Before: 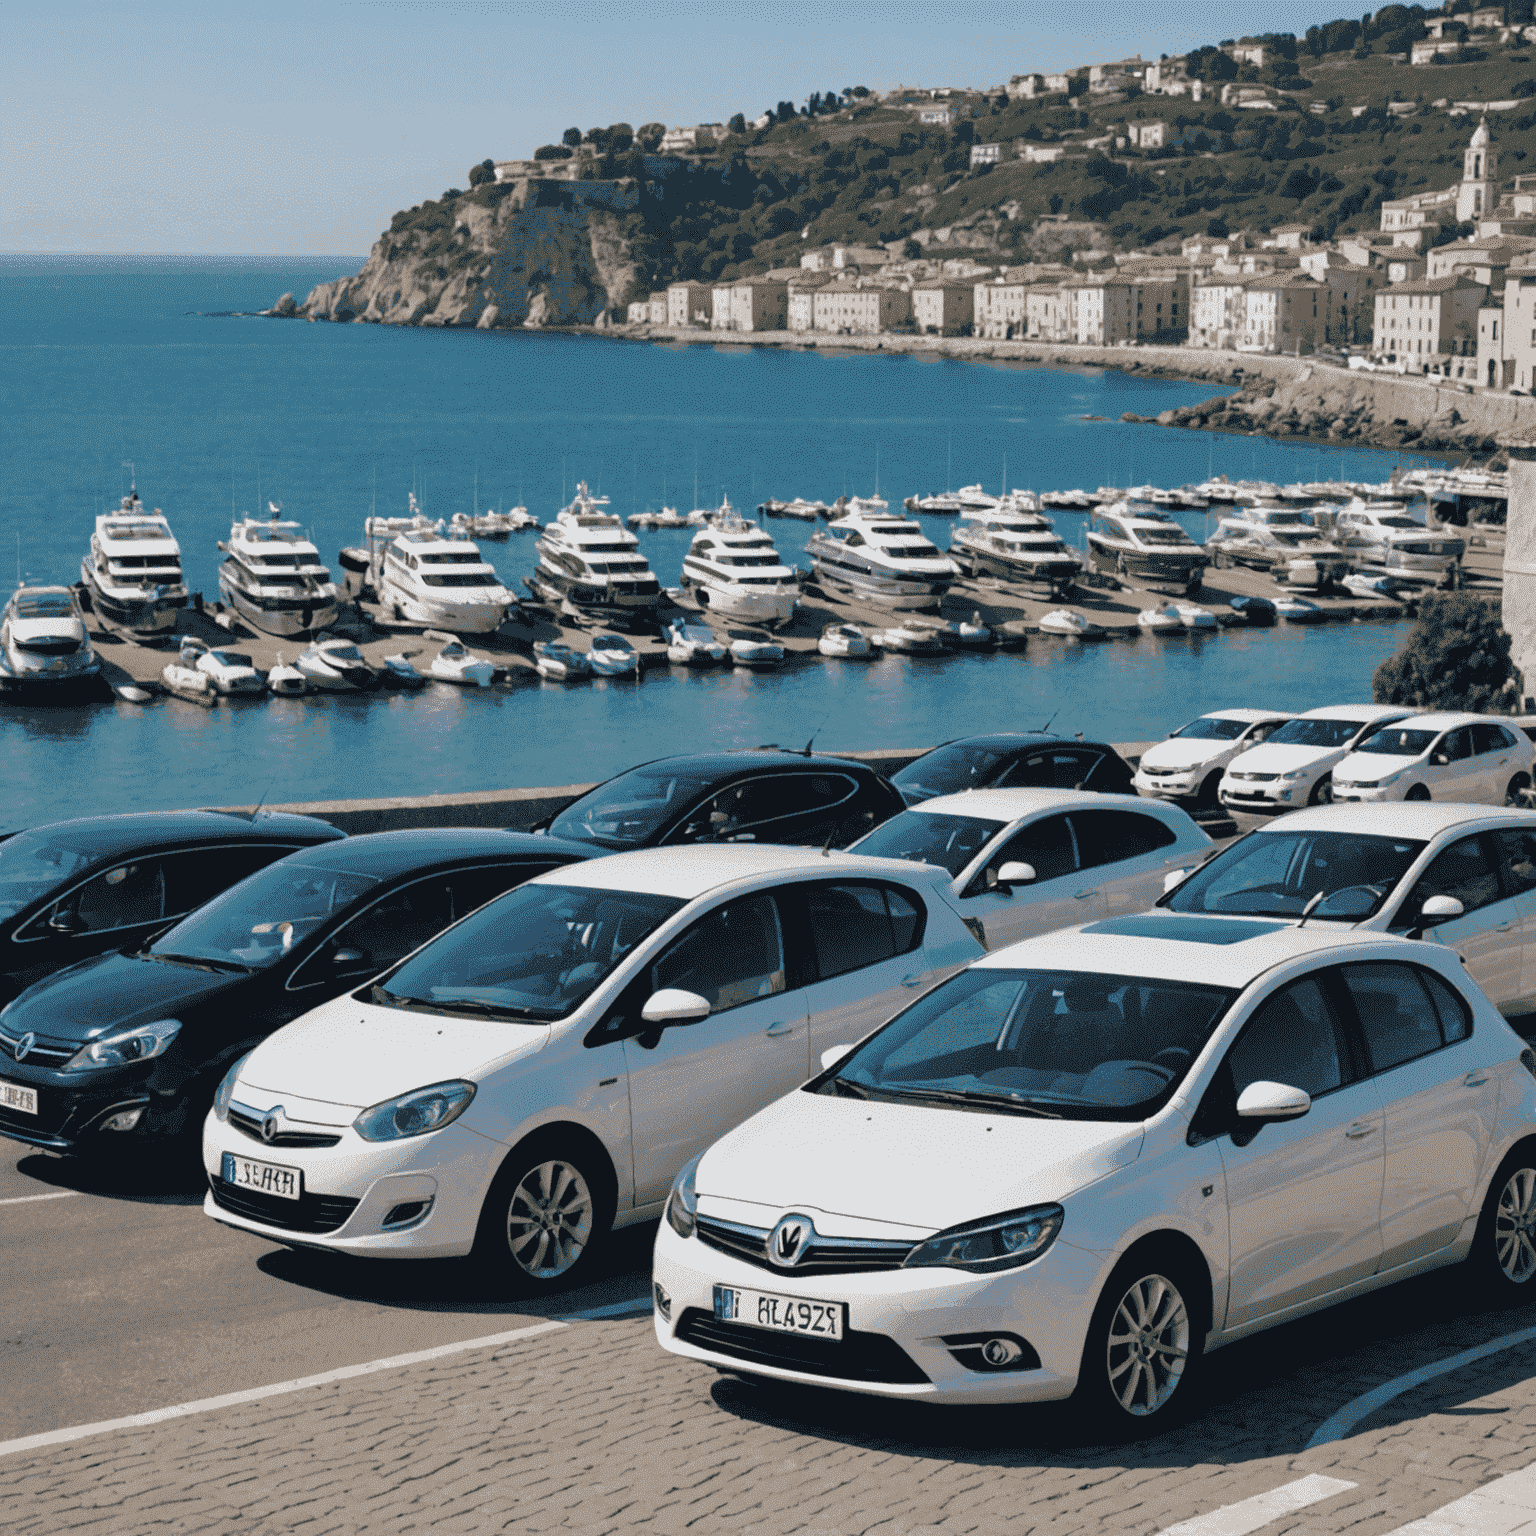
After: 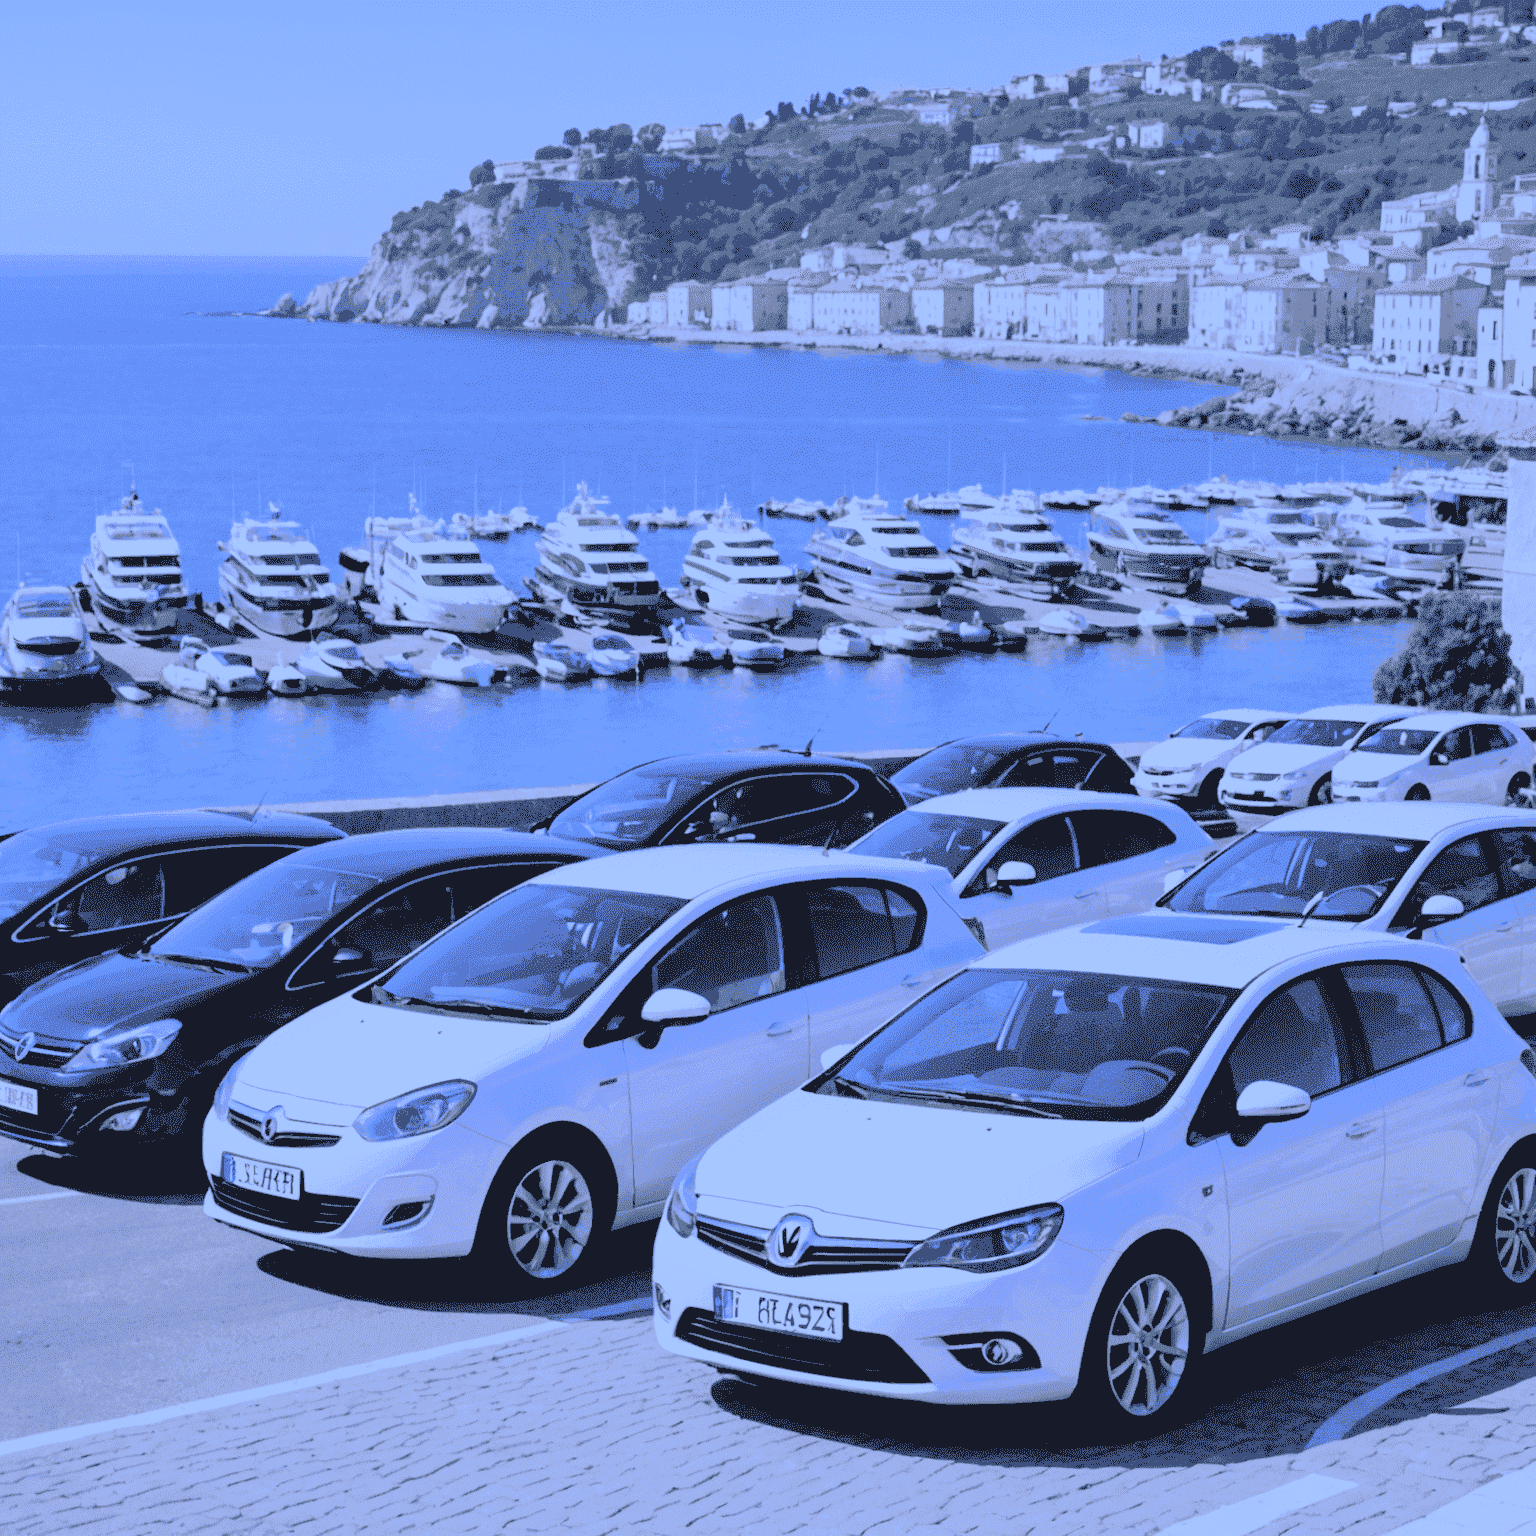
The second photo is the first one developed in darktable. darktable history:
contrast brightness saturation: contrast 0.1, brightness 0.3, saturation 0.14
filmic rgb: black relative exposure -7.65 EV, white relative exposure 4.56 EV, hardness 3.61, color science v6 (2022)
white balance: red 0.766, blue 1.537
color zones: curves: ch0 [(0, 0.5) (0.143, 0.5) (0.286, 0.5) (0.429, 0.504) (0.571, 0.5) (0.714, 0.509) (0.857, 0.5) (1, 0.5)]; ch1 [(0, 0.425) (0.143, 0.425) (0.286, 0.375) (0.429, 0.405) (0.571, 0.5) (0.714, 0.47) (0.857, 0.425) (1, 0.435)]; ch2 [(0, 0.5) (0.143, 0.5) (0.286, 0.5) (0.429, 0.517) (0.571, 0.5) (0.714, 0.51) (0.857, 0.5) (1, 0.5)]
